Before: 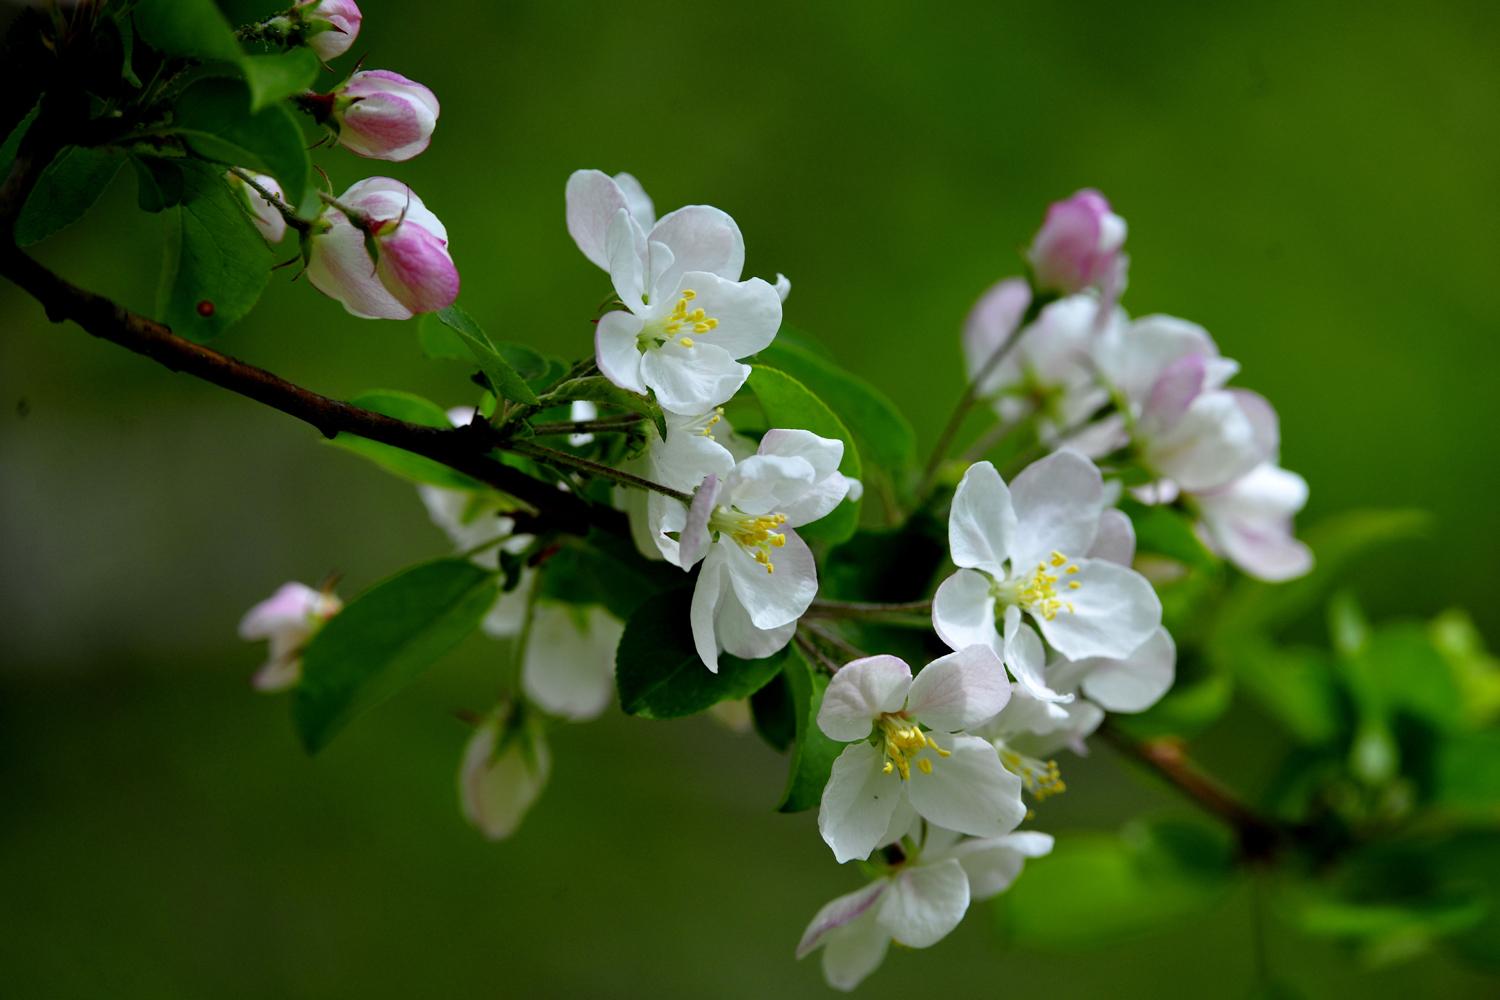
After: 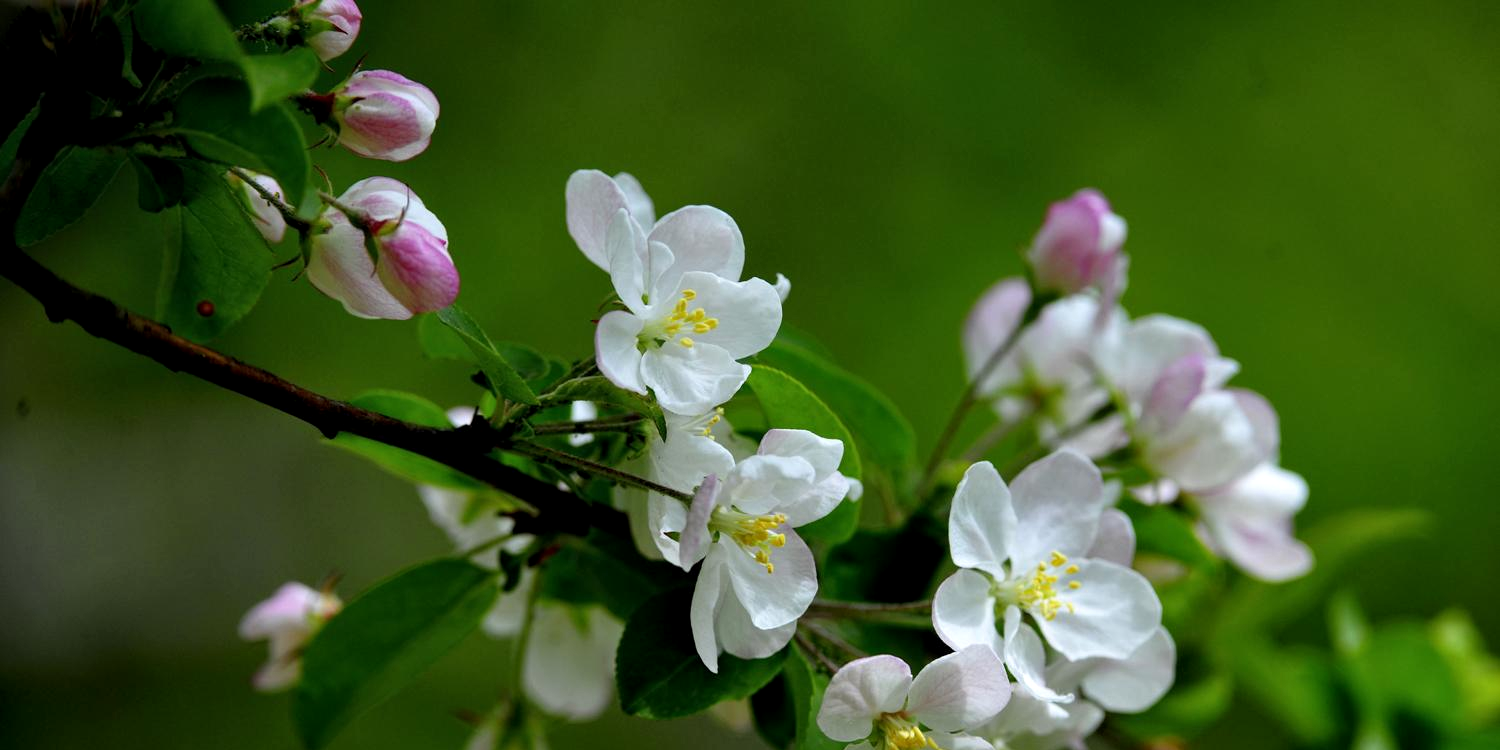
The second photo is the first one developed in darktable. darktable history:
local contrast: highlights 100%, shadows 100%, detail 120%, midtone range 0.2
crop: bottom 24.967%
